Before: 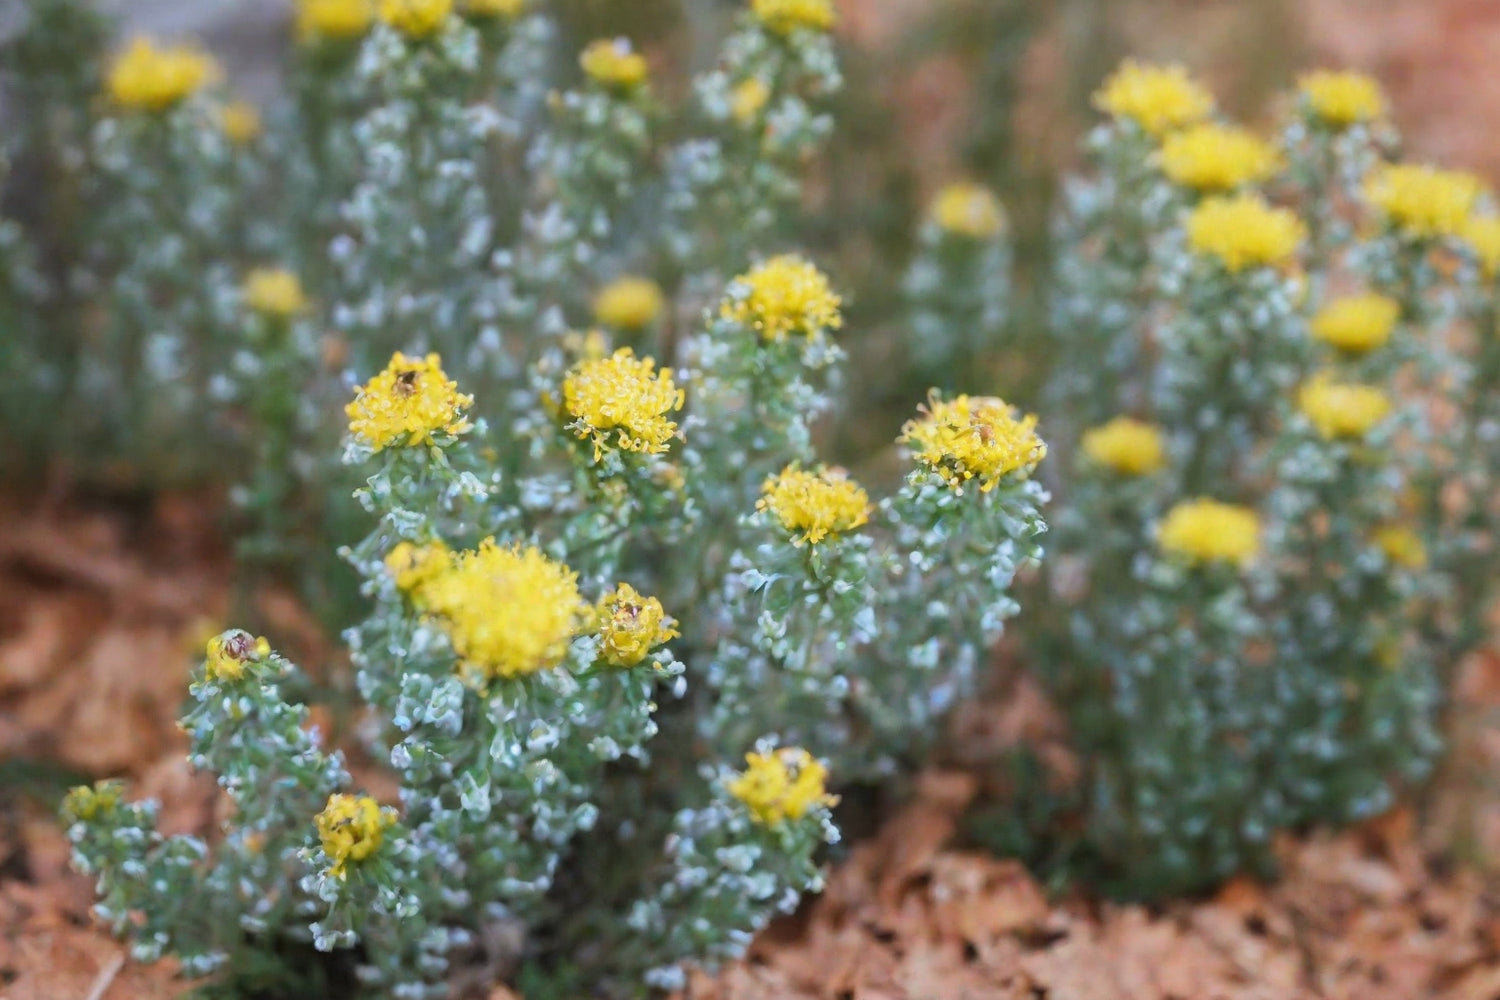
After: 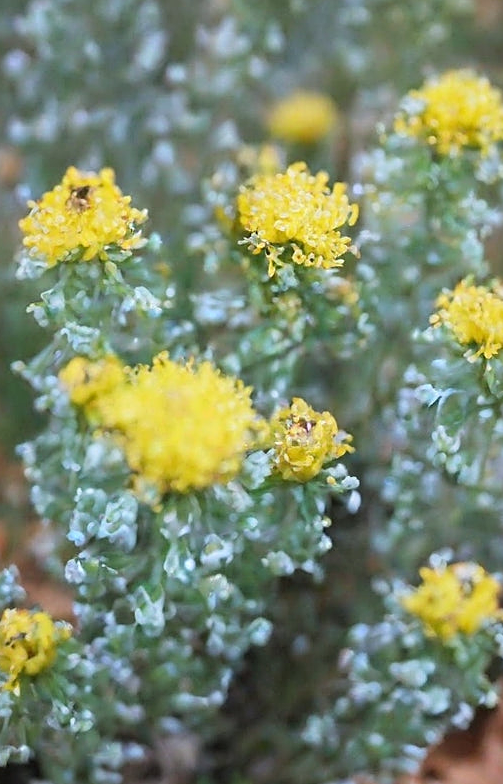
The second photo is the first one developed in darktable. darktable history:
sharpen: on, module defaults
white balance: red 0.986, blue 1.01
base curve: curves: ch0 [(0, 0) (0.472, 0.508) (1, 1)]
crop and rotate: left 21.77%, top 18.528%, right 44.676%, bottom 2.997%
